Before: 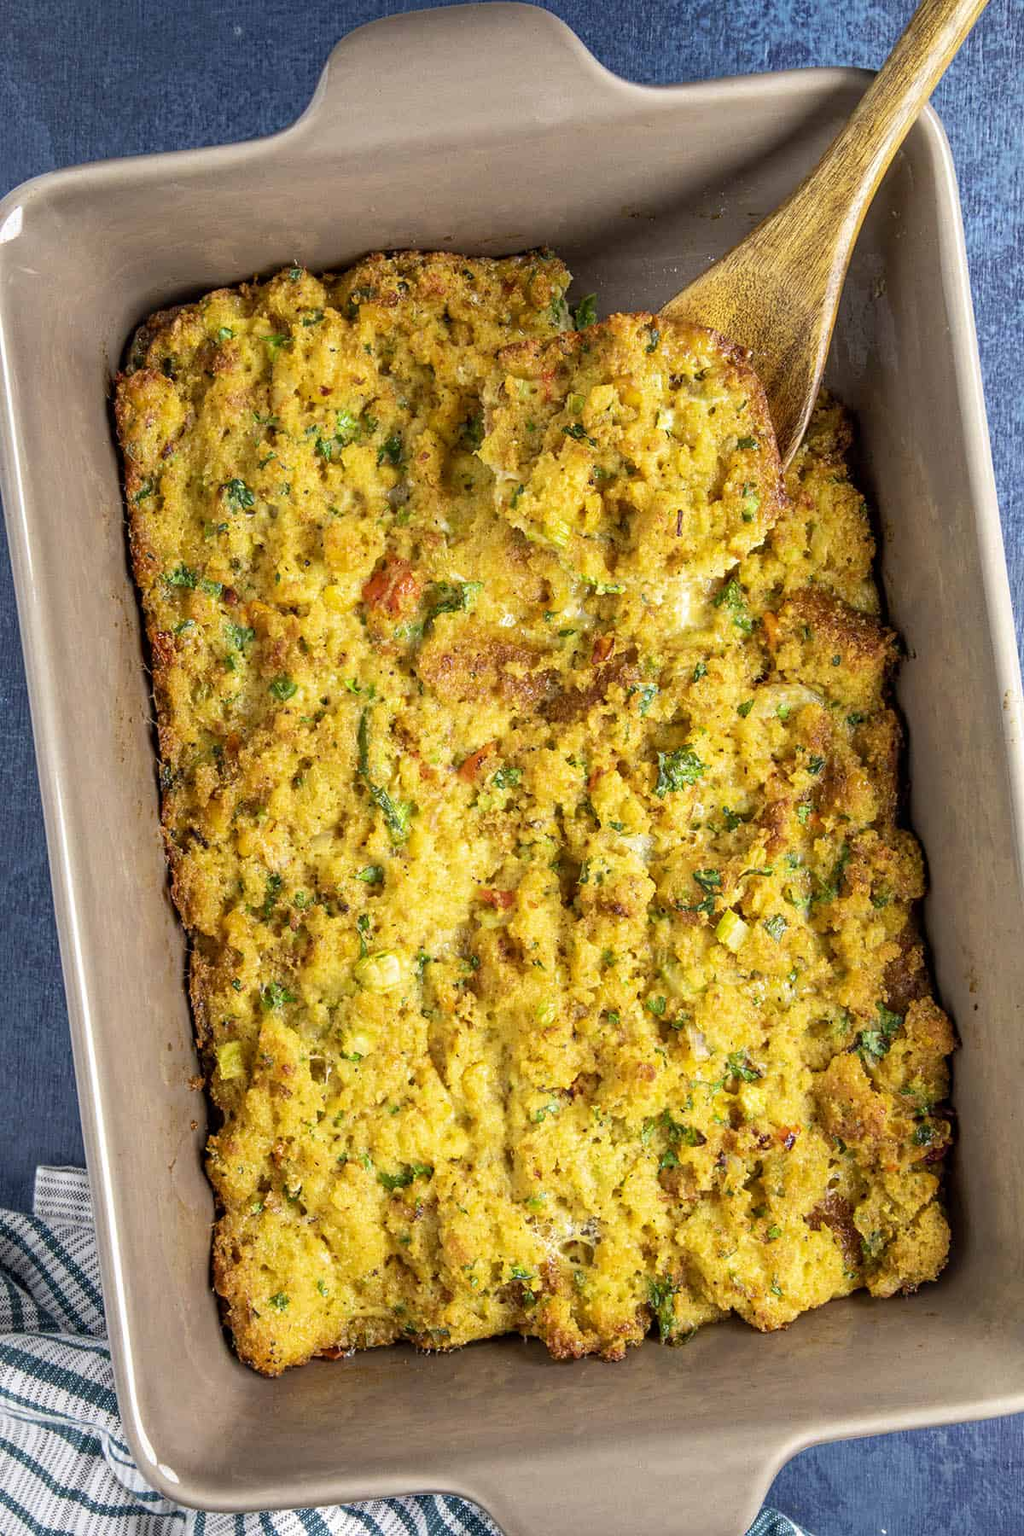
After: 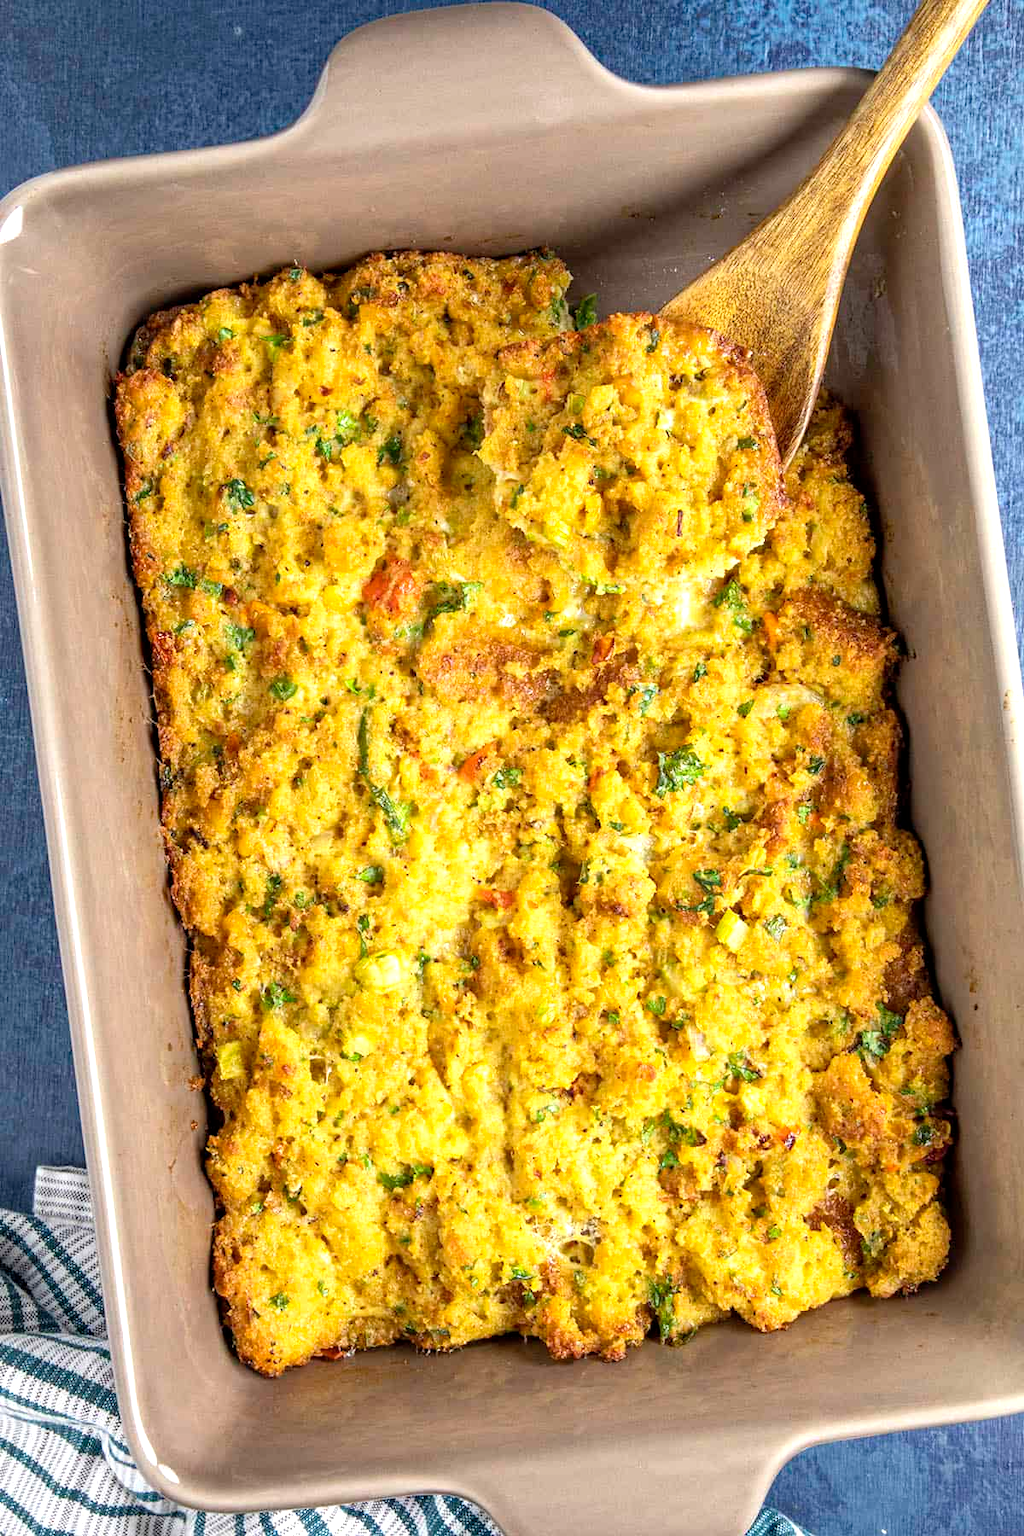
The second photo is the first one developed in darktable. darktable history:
exposure: exposure 0.406 EV, compensate highlight preservation false
